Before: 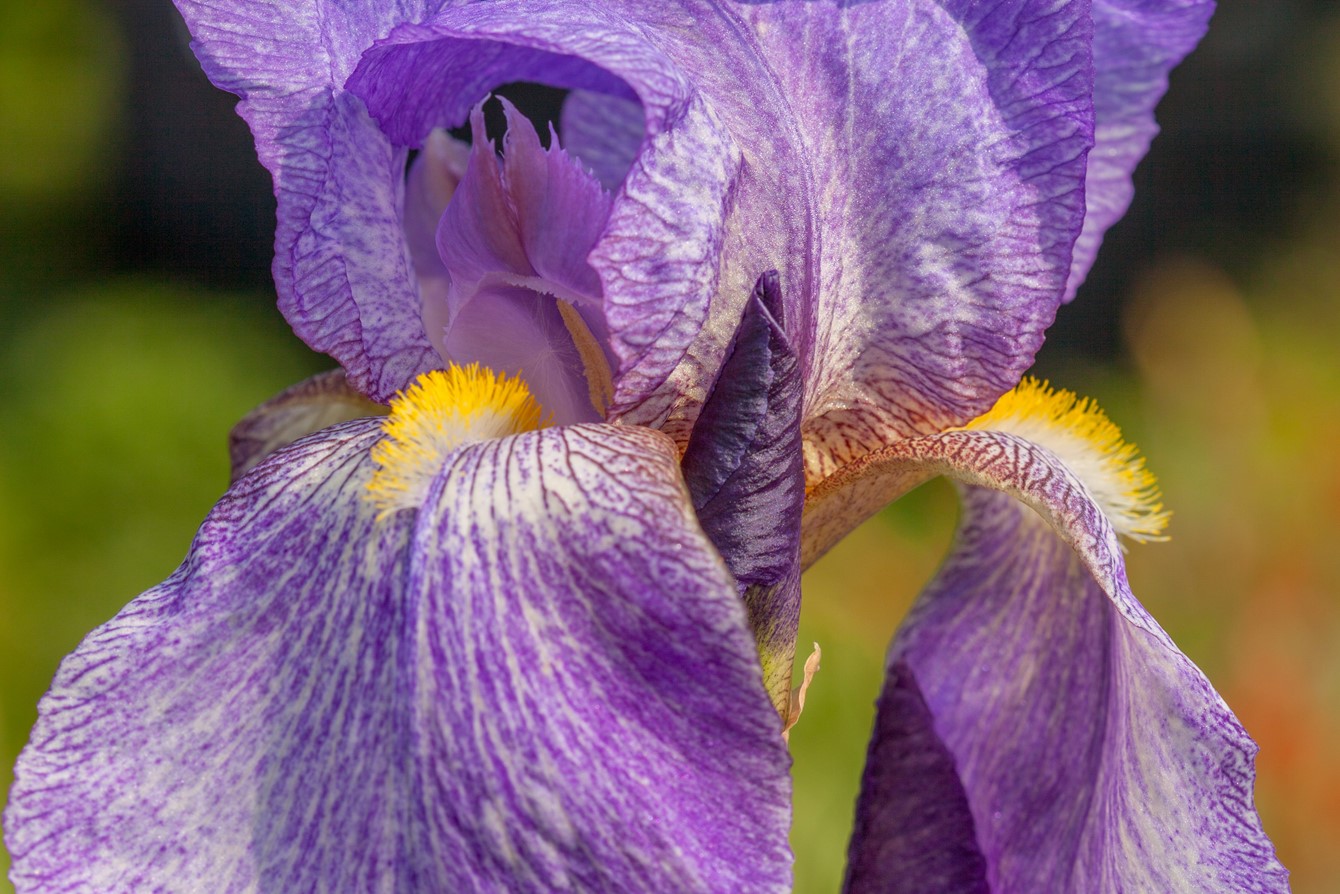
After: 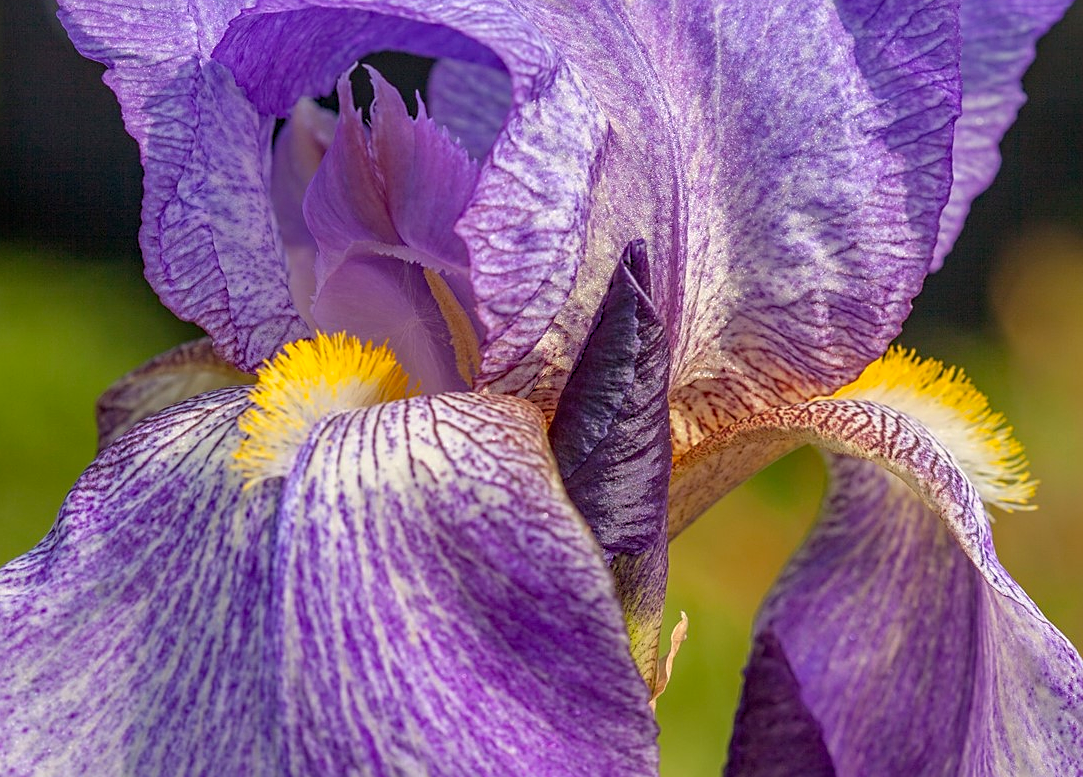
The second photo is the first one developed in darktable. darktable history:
sharpen: on, module defaults
haze removal: compatibility mode true, adaptive false
levels: mode automatic, black 0.023%, white 99.97%, levels [0.062, 0.494, 0.925]
crop: left 9.929%, top 3.475%, right 9.188%, bottom 9.529%
